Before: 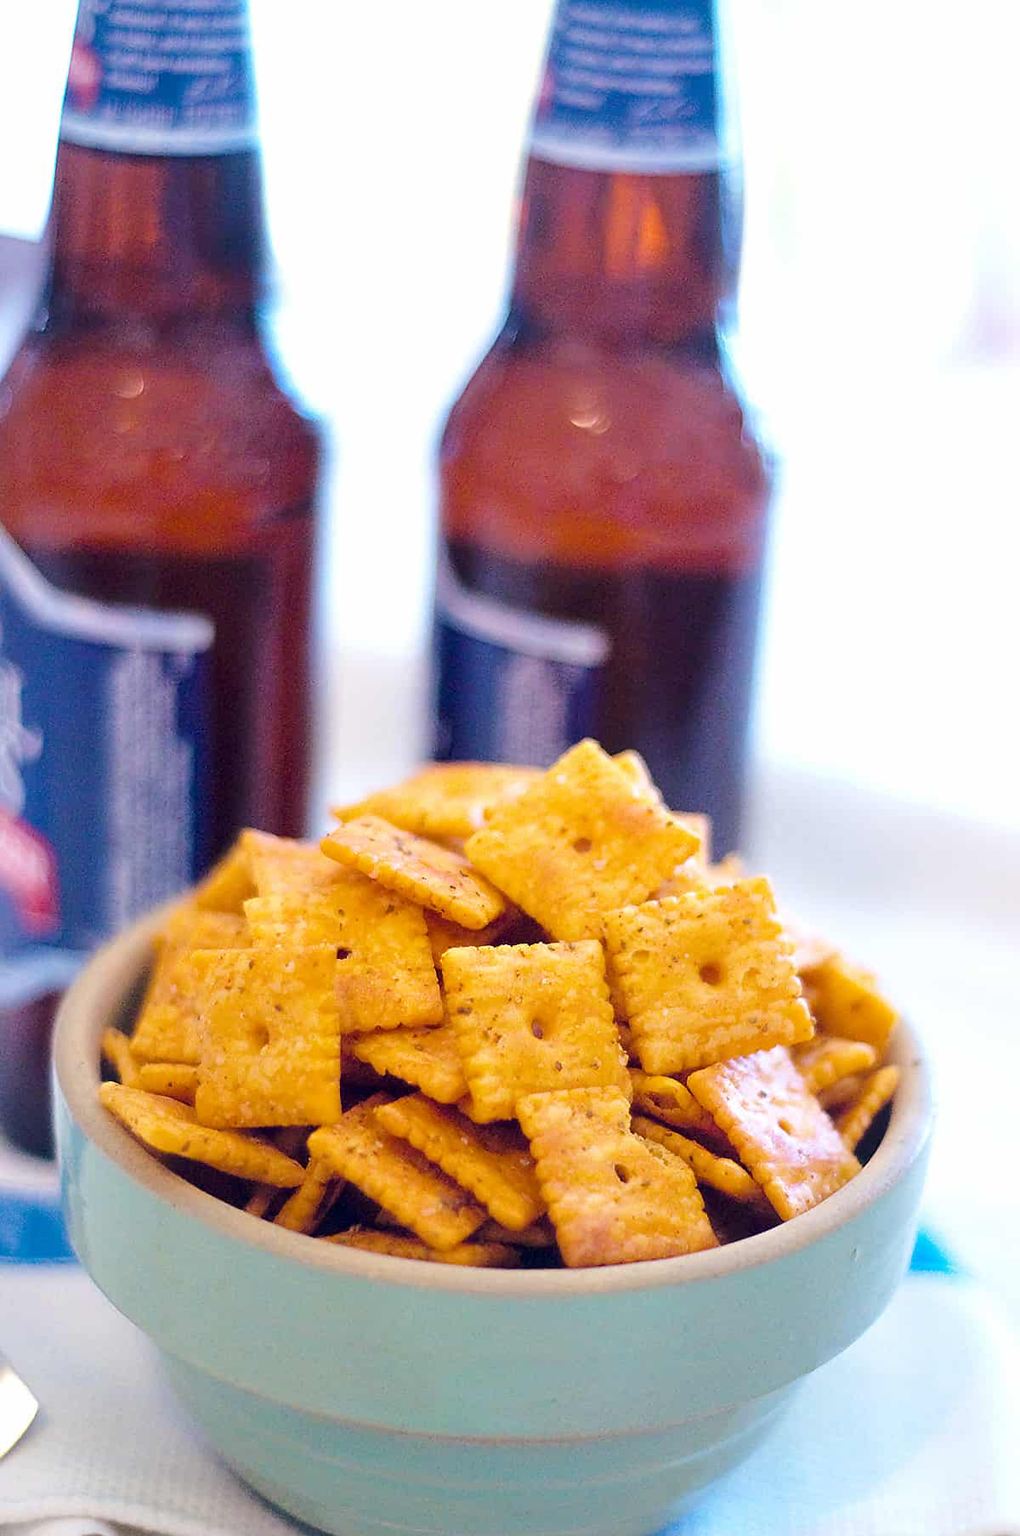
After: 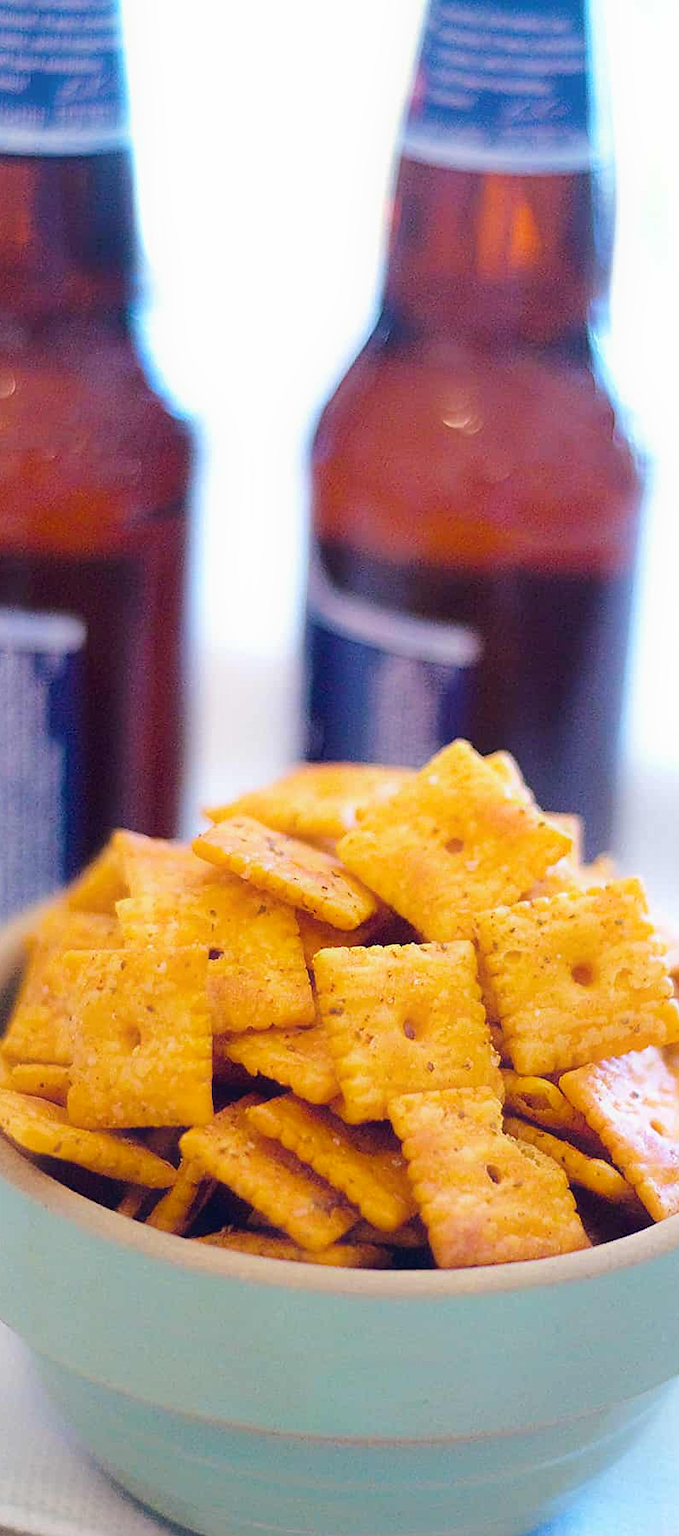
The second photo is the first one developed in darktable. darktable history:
contrast equalizer: y [[0.5, 0.496, 0.435, 0.435, 0.496, 0.5], [0.5 ×6], [0.5 ×6], [0 ×6], [0 ×6]]
crop and rotate: left 12.648%, right 20.685%
